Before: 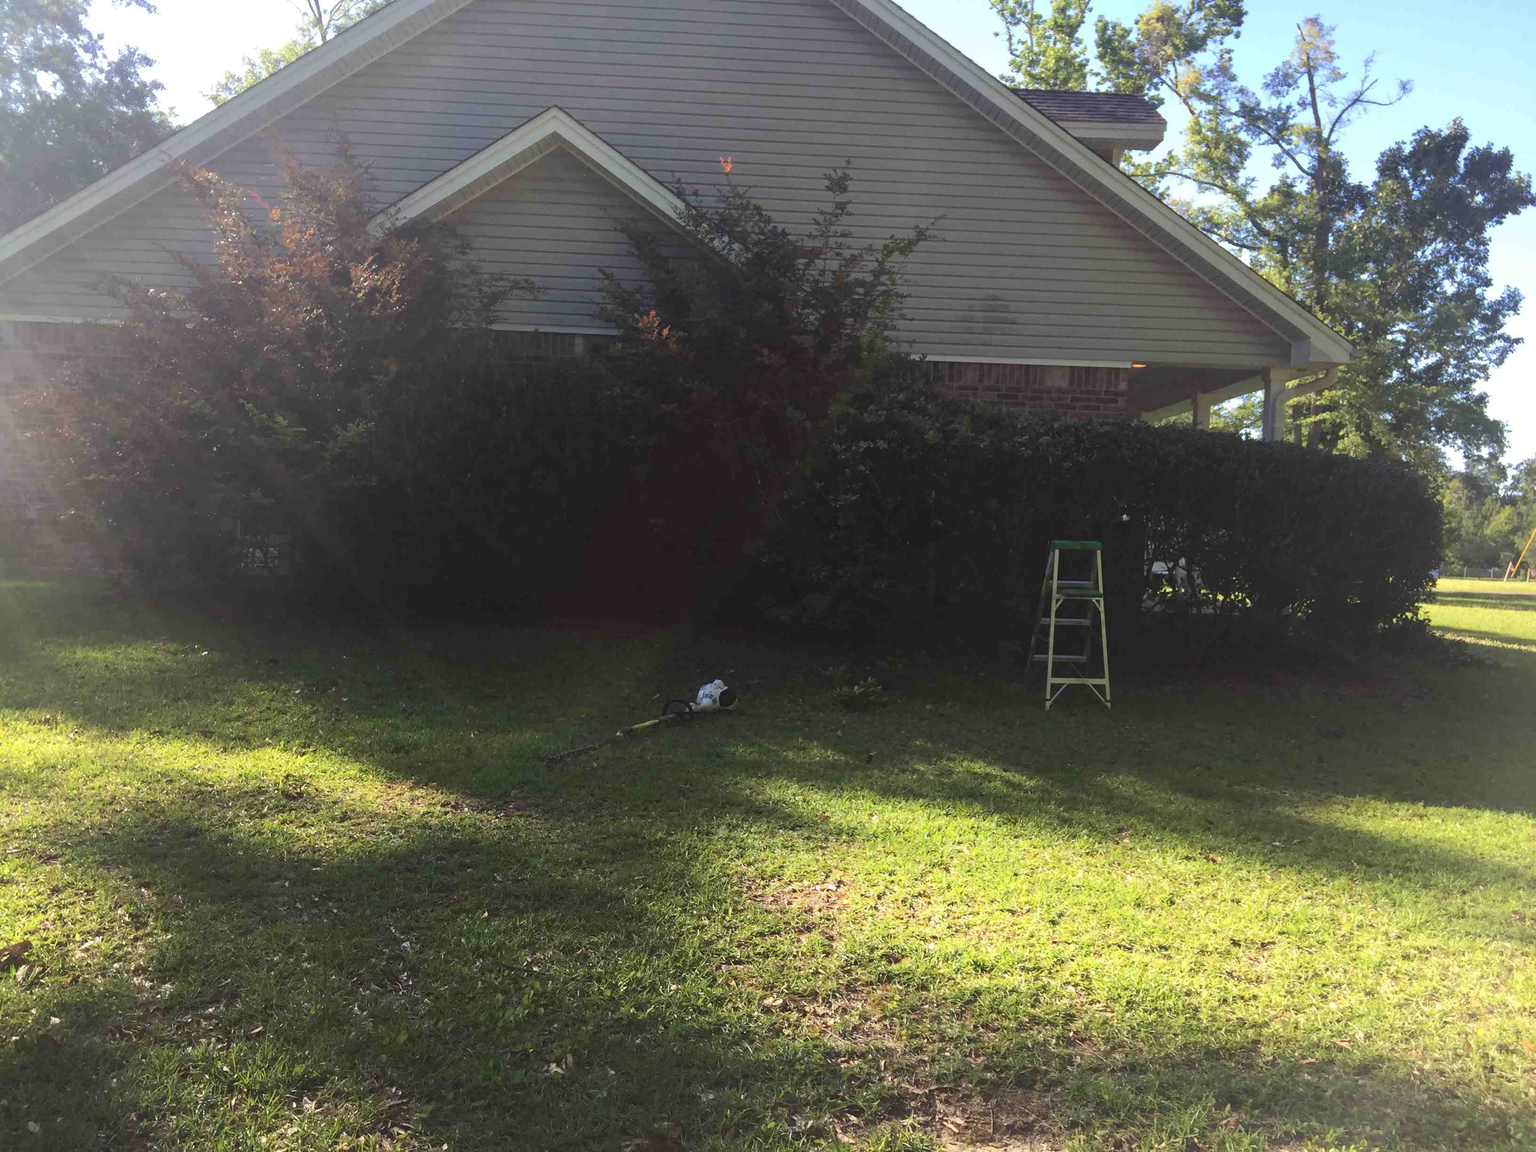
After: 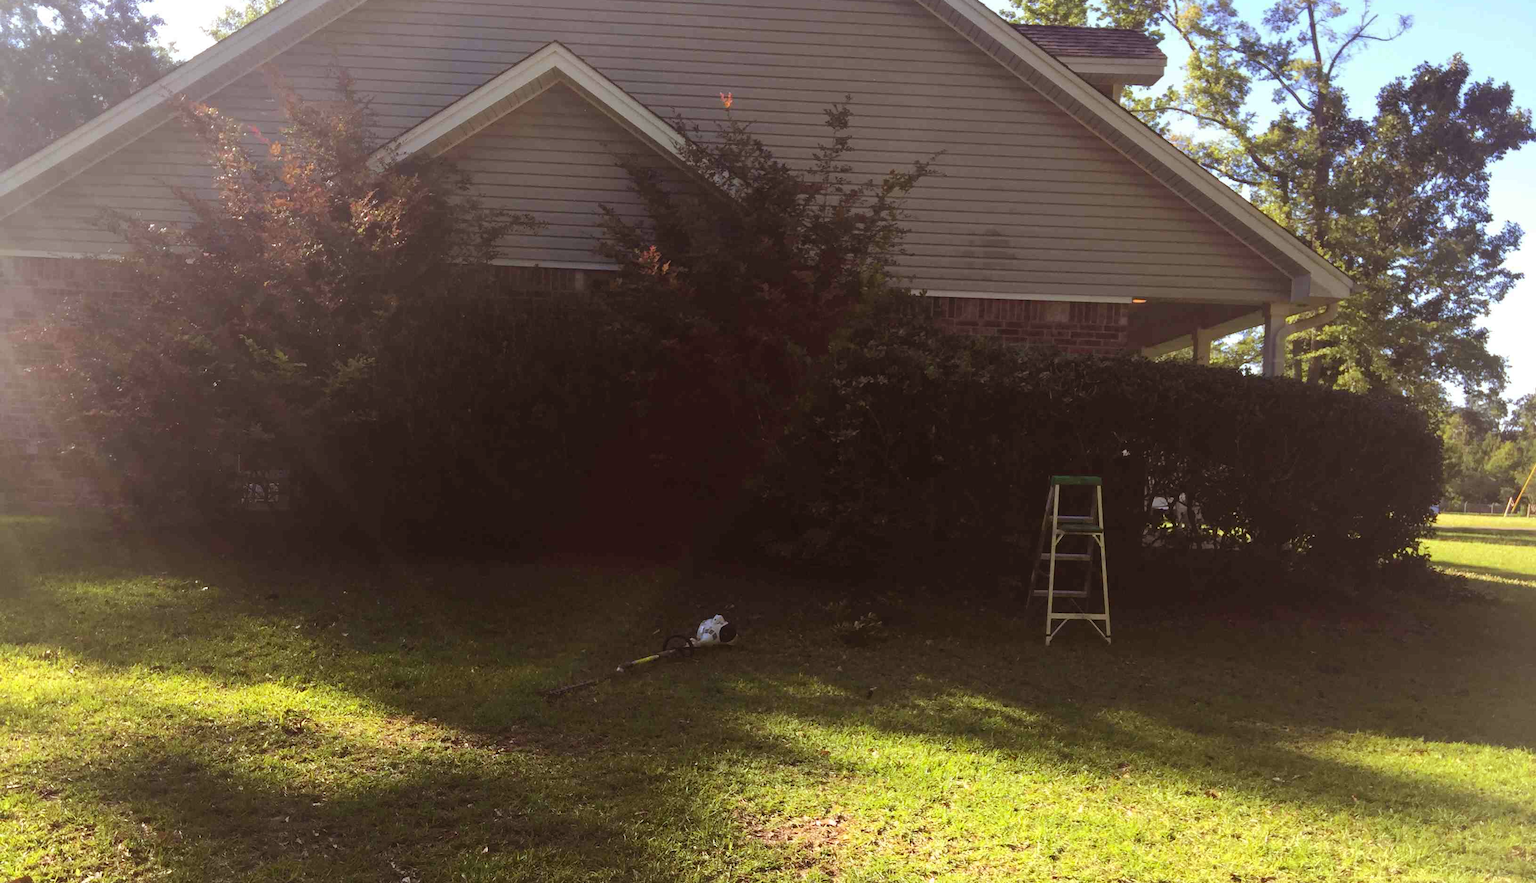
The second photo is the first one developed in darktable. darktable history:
crop: top 5.667%, bottom 17.637%
rgb levels: mode RGB, independent channels, levels [[0, 0.5, 1], [0, 0.521, 1], [0, 0.536, 1]]
